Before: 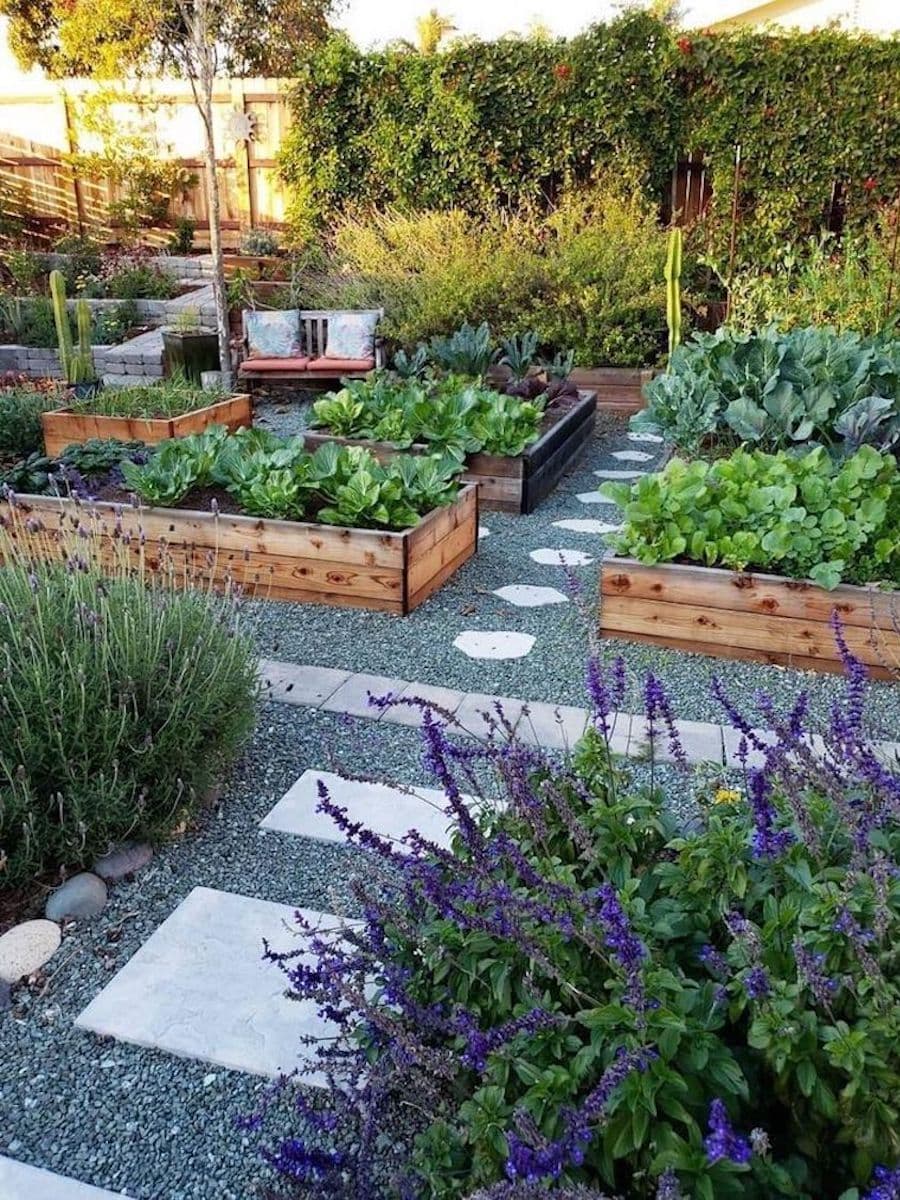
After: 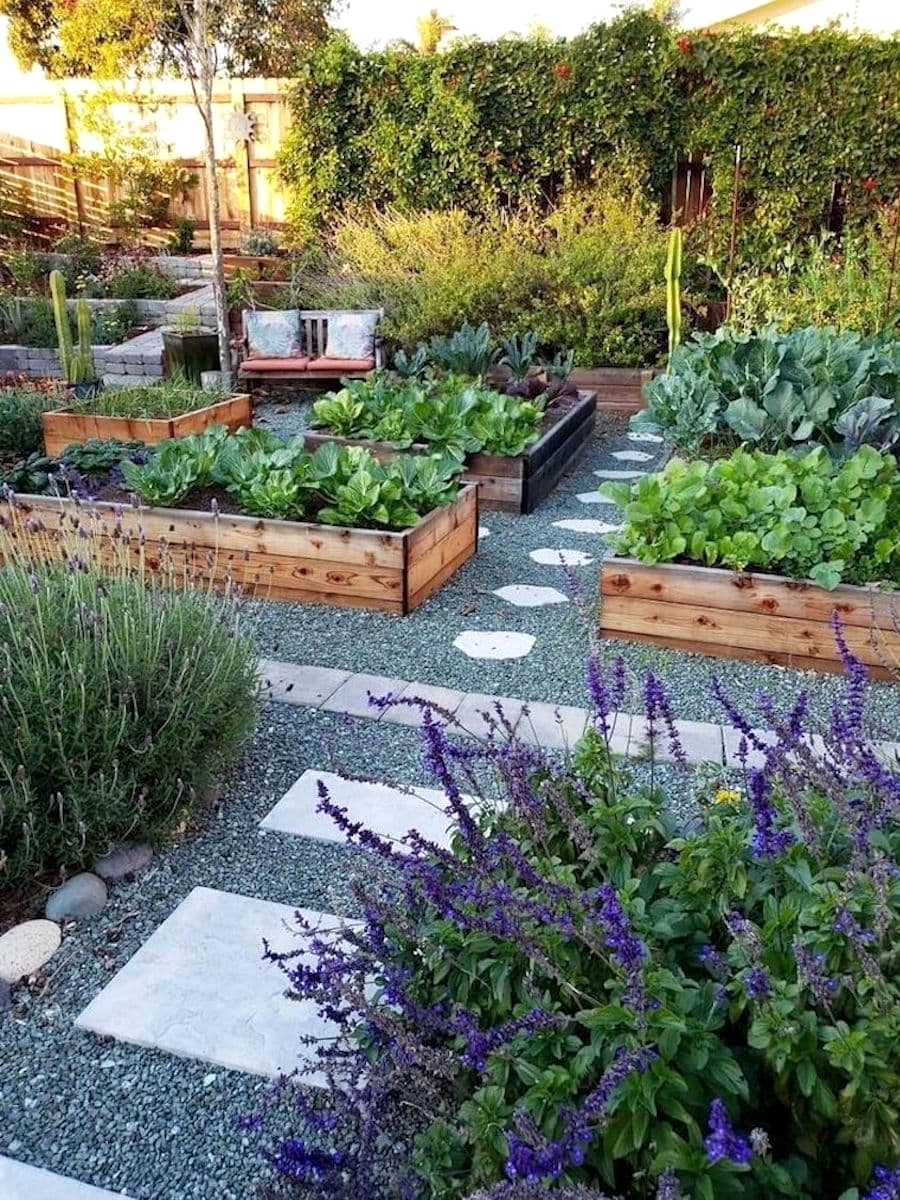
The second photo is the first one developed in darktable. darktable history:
exposure: black level correction 0.001, exposure 0.136 EV, compensate exposure bias true, compensate highlight preservation false
